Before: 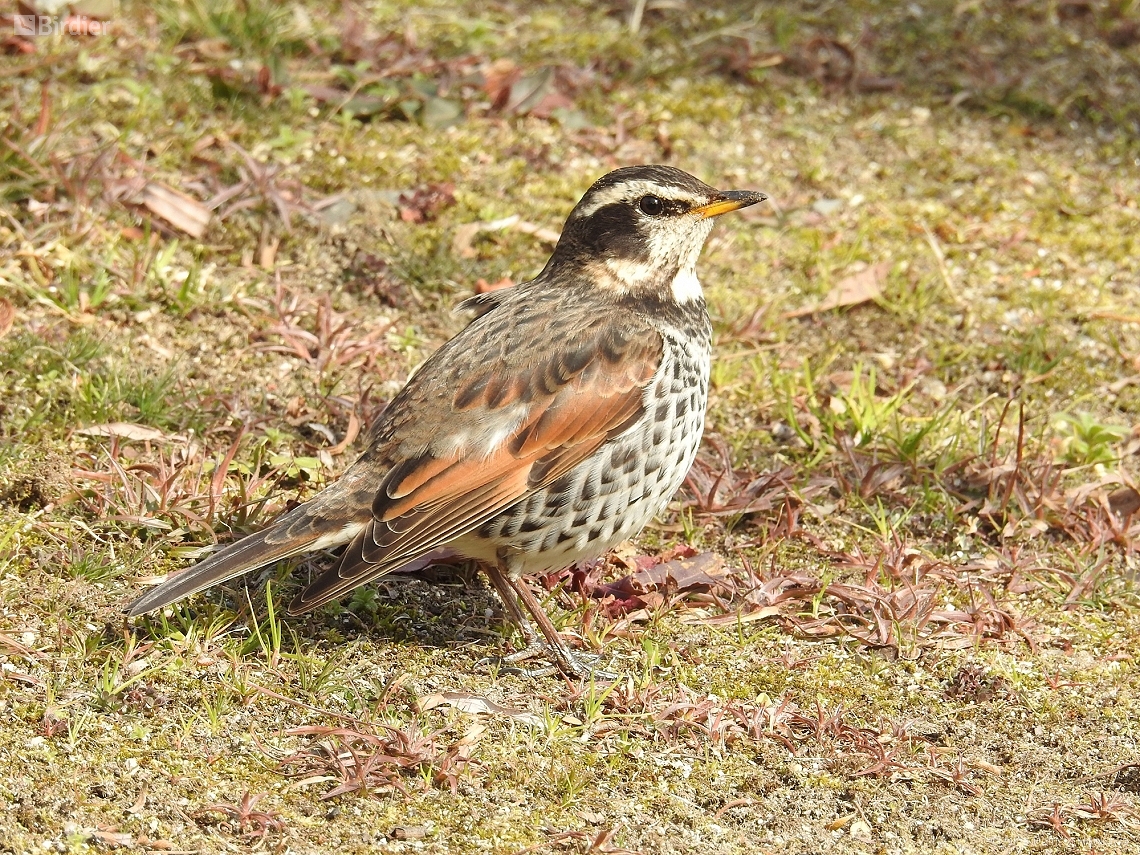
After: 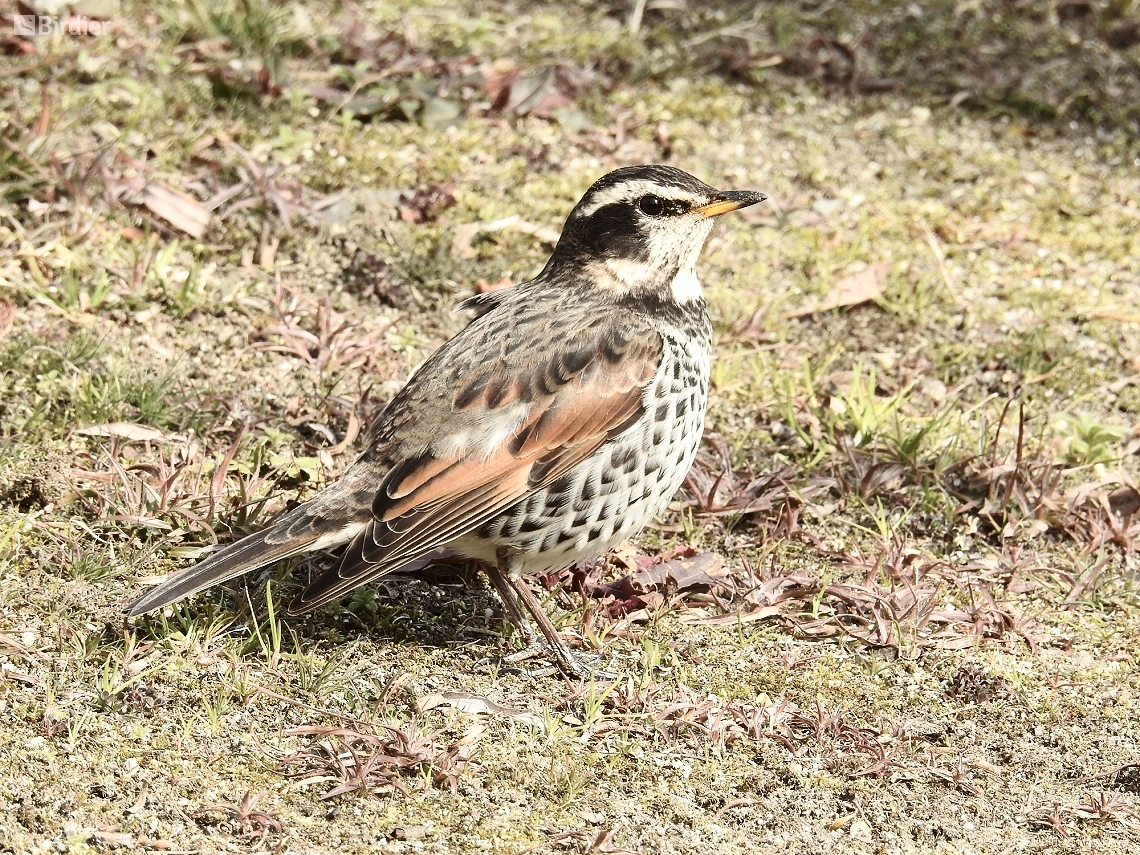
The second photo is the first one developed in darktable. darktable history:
contrast brightness saturation: contrast 0.254, saturation -0.323
